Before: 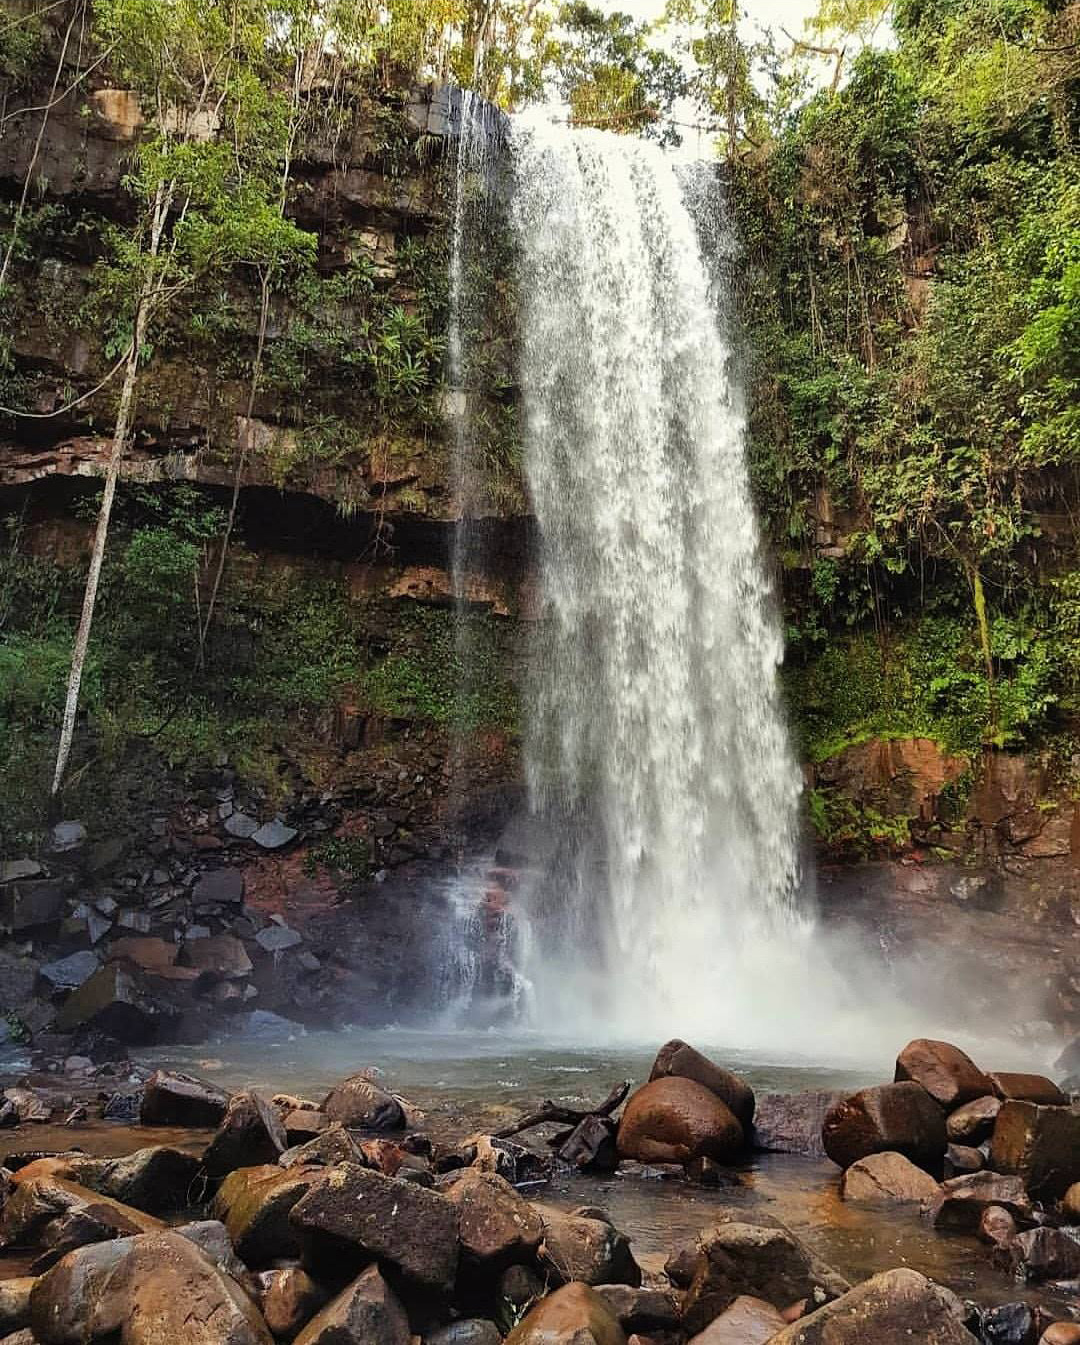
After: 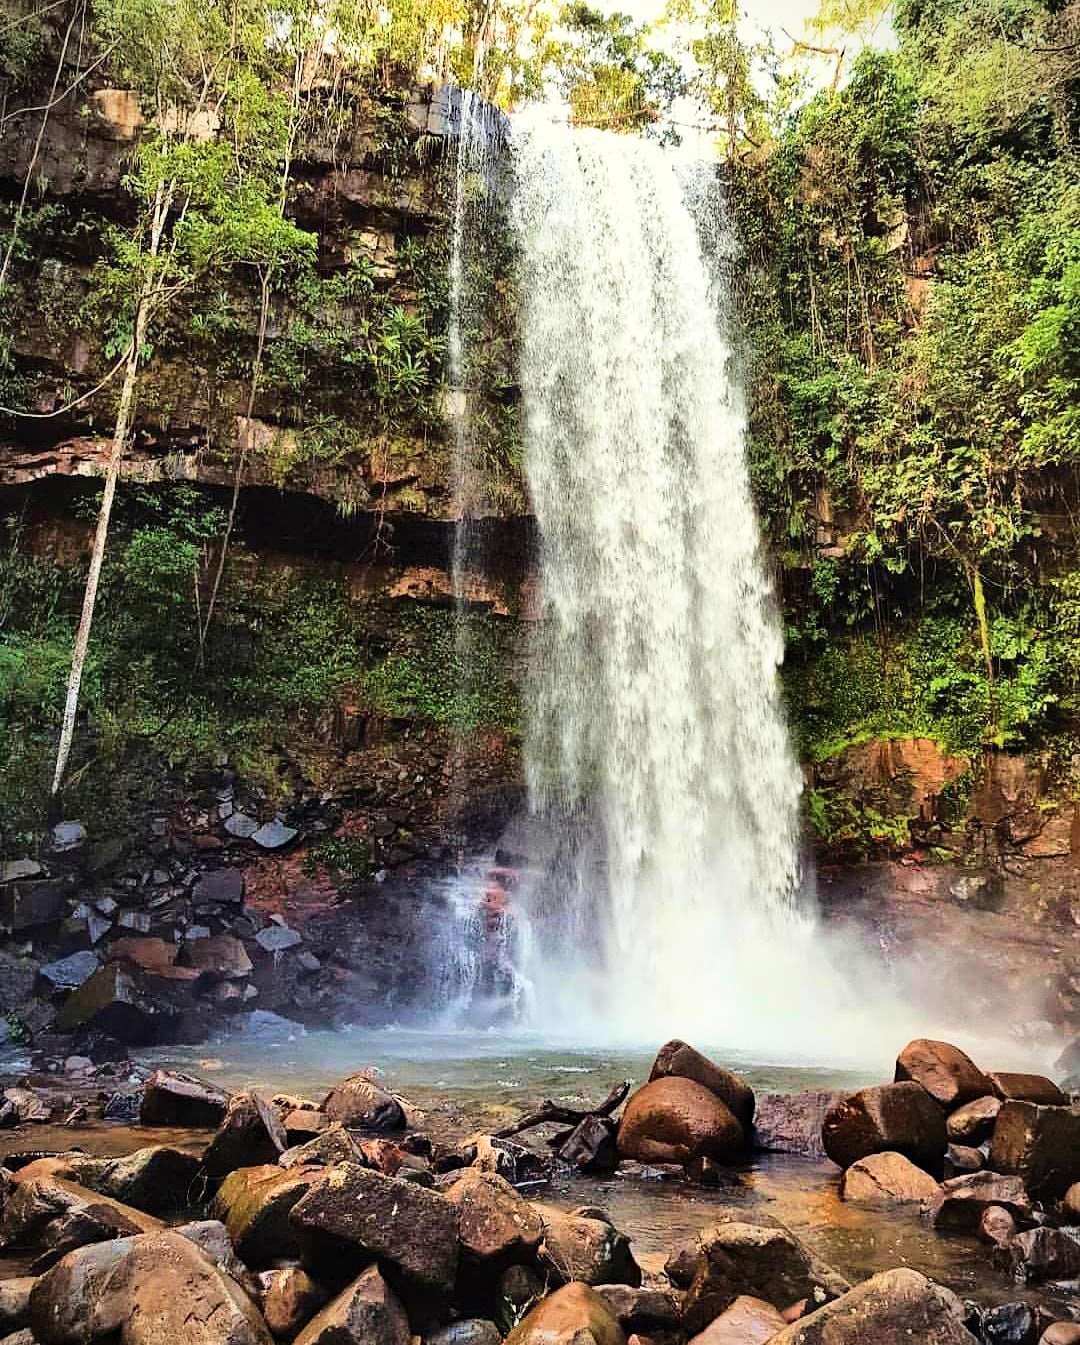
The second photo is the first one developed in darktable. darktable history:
vignetting: fall-off start 100%, fall-off radius 64.94%, automatic ratio true, unbound false
base curve: curves: ch0 [(0, 0) (0.028, 0.03) (0.121, 0.232) (0.46, 0.748) (0.859, 0.968) (1, 1)]
velvia: on, module defaults
haze removal: compatibility mode true, adaptive false
